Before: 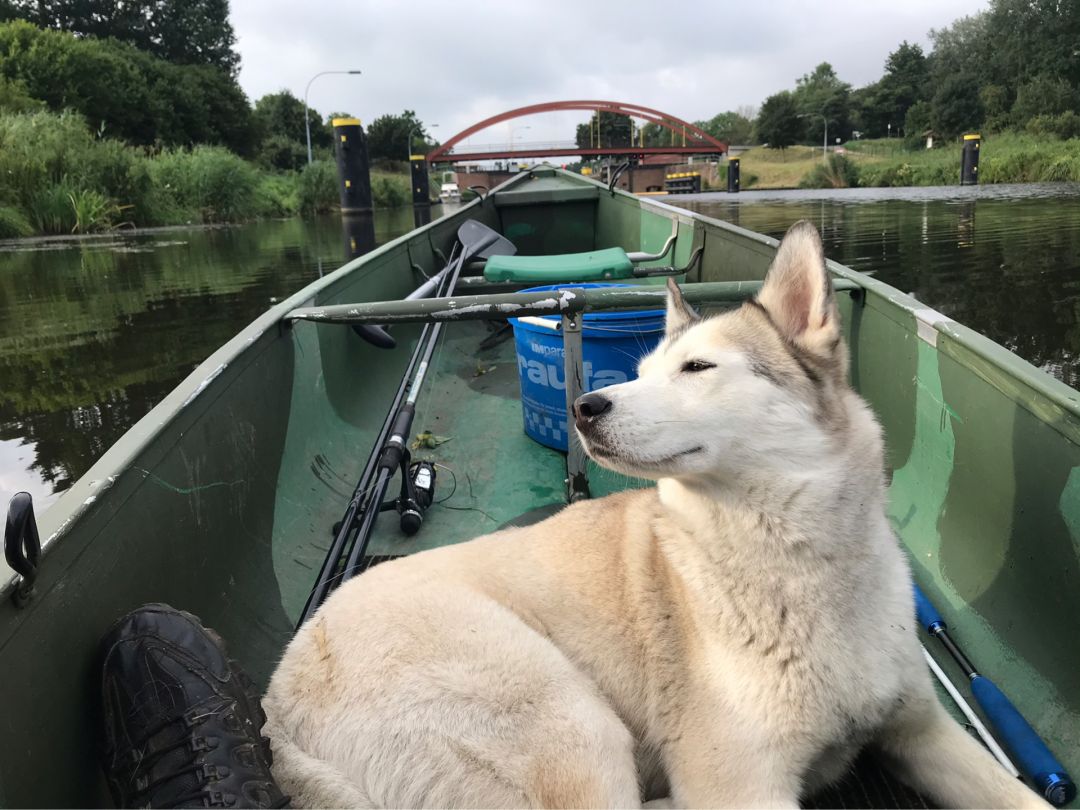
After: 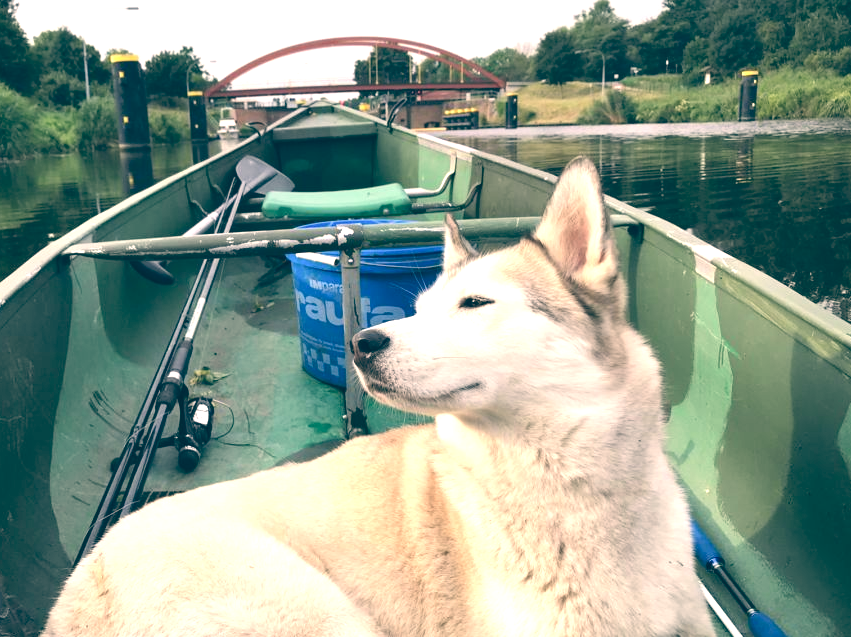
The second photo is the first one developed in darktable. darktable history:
crop and rotate: left 20.74%, top 7.912%, right 0.375%, bottom 13.378%
color balance: lift [1.006, 0.985, 1.002, 1.015], gamma [1, 0.953, 1.008, 1.047], gain [1.076, 1.13, 1.004, 0.87]
exposure: black level correction 0, exposure 0.7 EV, compensate exposure bias true, compensate highlight preservation false
